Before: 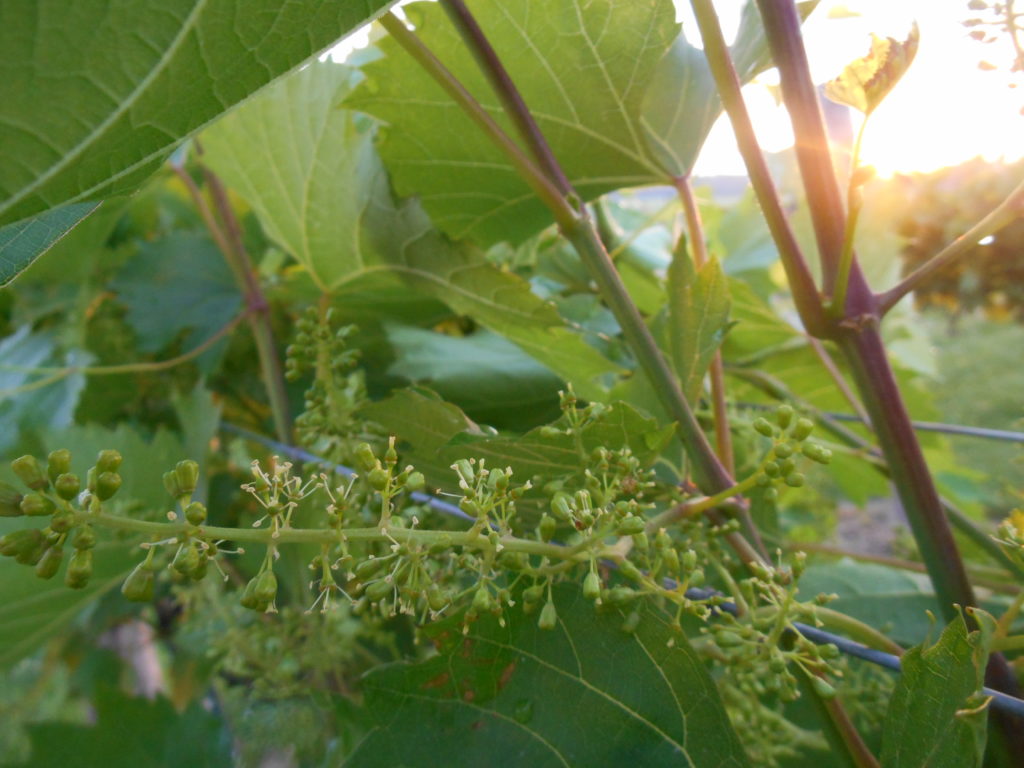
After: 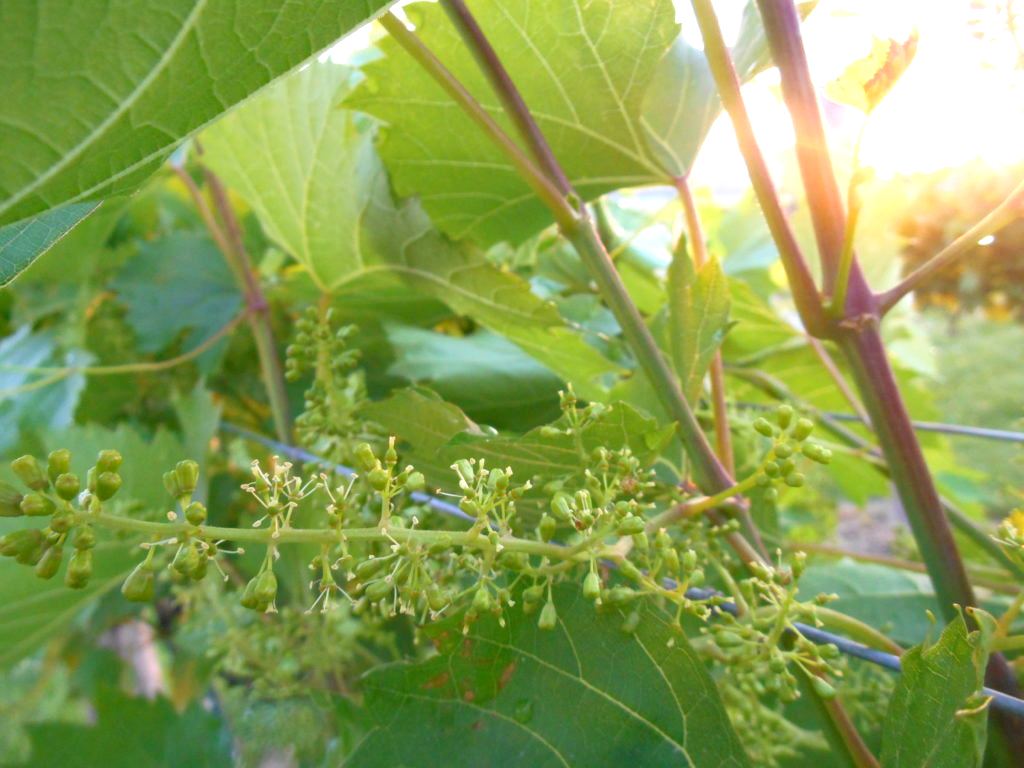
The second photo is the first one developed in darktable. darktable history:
exposure: black level correction 0, exposure 1 EV, compensate exposure bias true, compensate highlight preservation false
haze removal: strength 0.1, compatibility mode true, adaptive false
color balance rgb: contrast -10%
